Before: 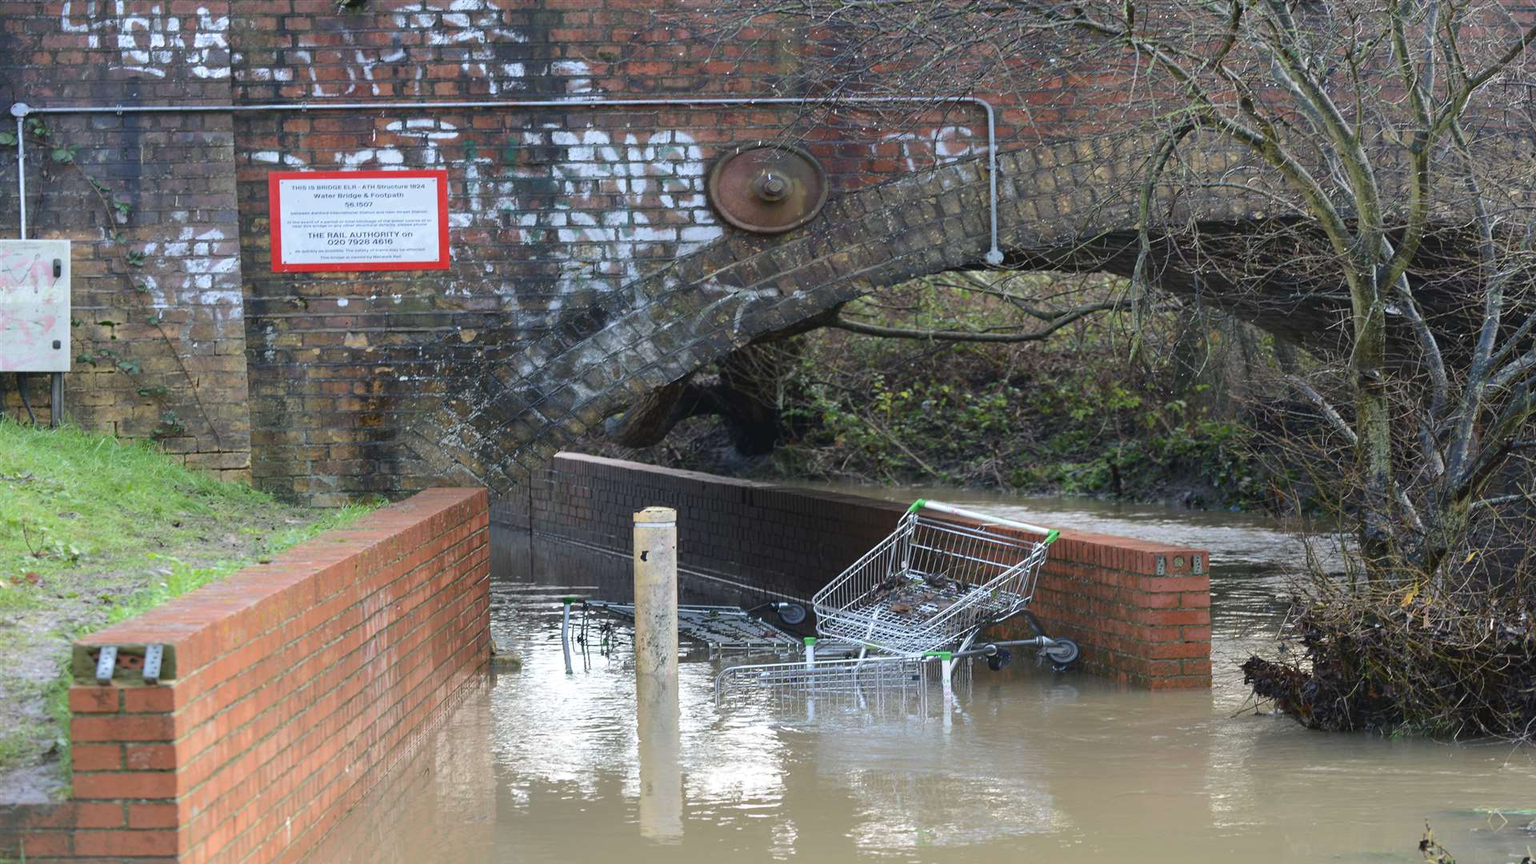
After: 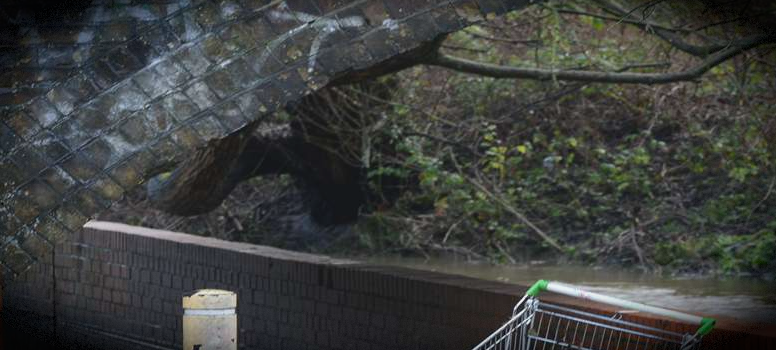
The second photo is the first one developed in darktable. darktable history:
vignetting: brightness -0.982, saturation 0.493, automatic ratio true, dithering 8-bit output
contrast brightness saturation: contrast -0.08, brightness -0.036, saturation -0.109
crop: left 31.765%, top 31.865%, right 27.812%, bottom 35.657%
